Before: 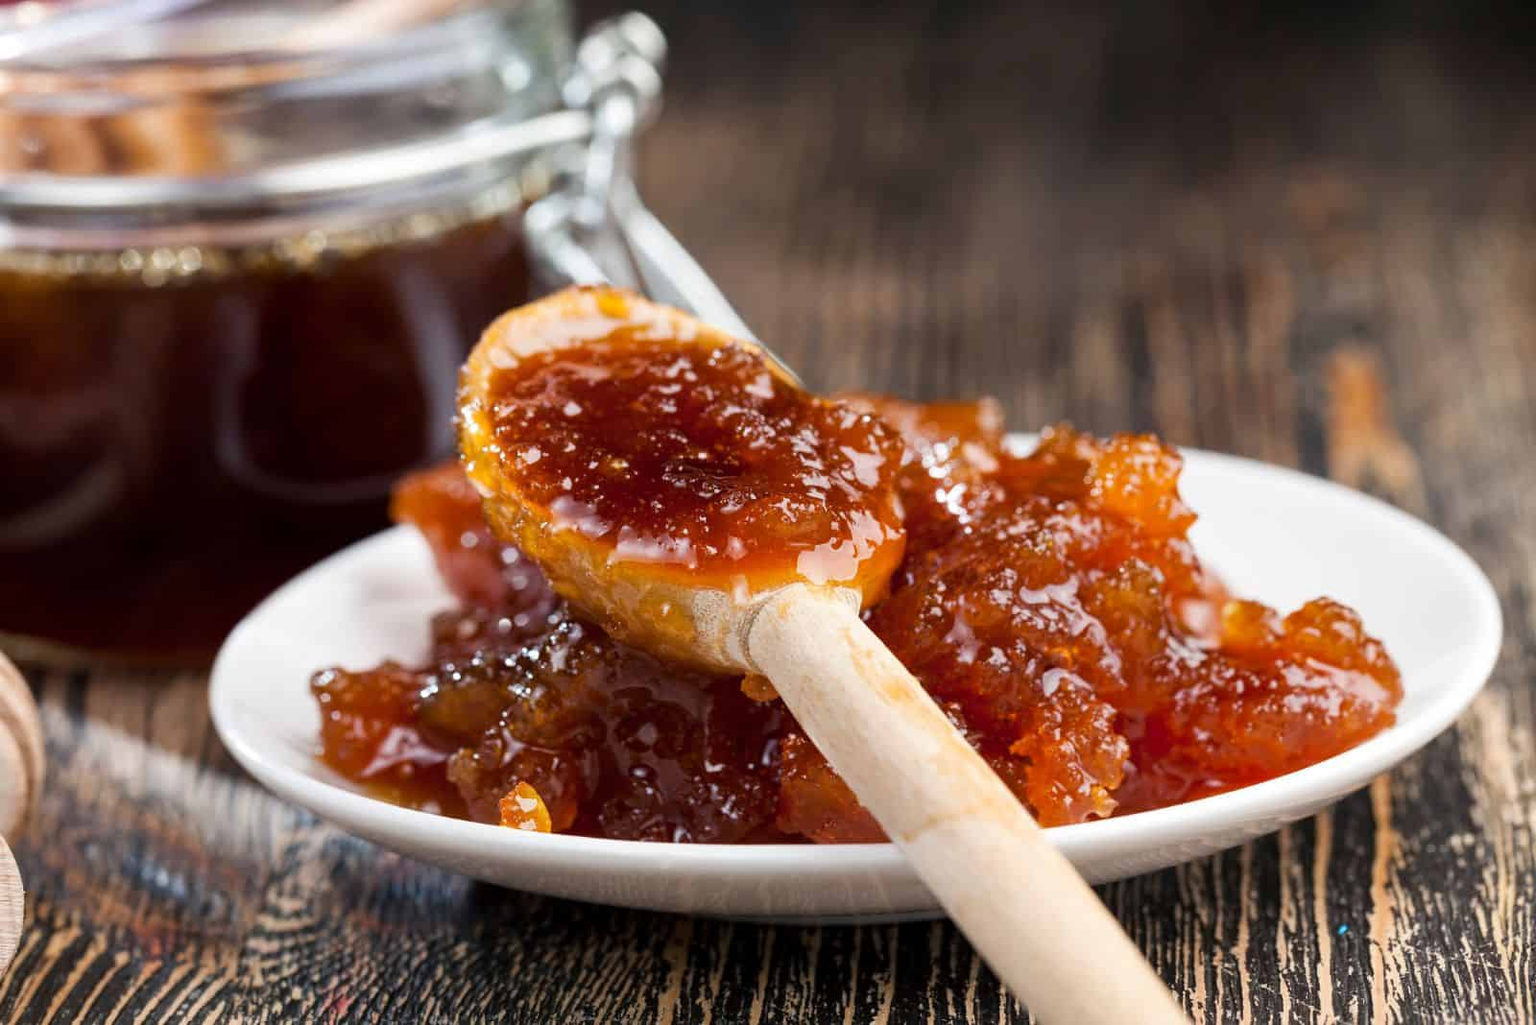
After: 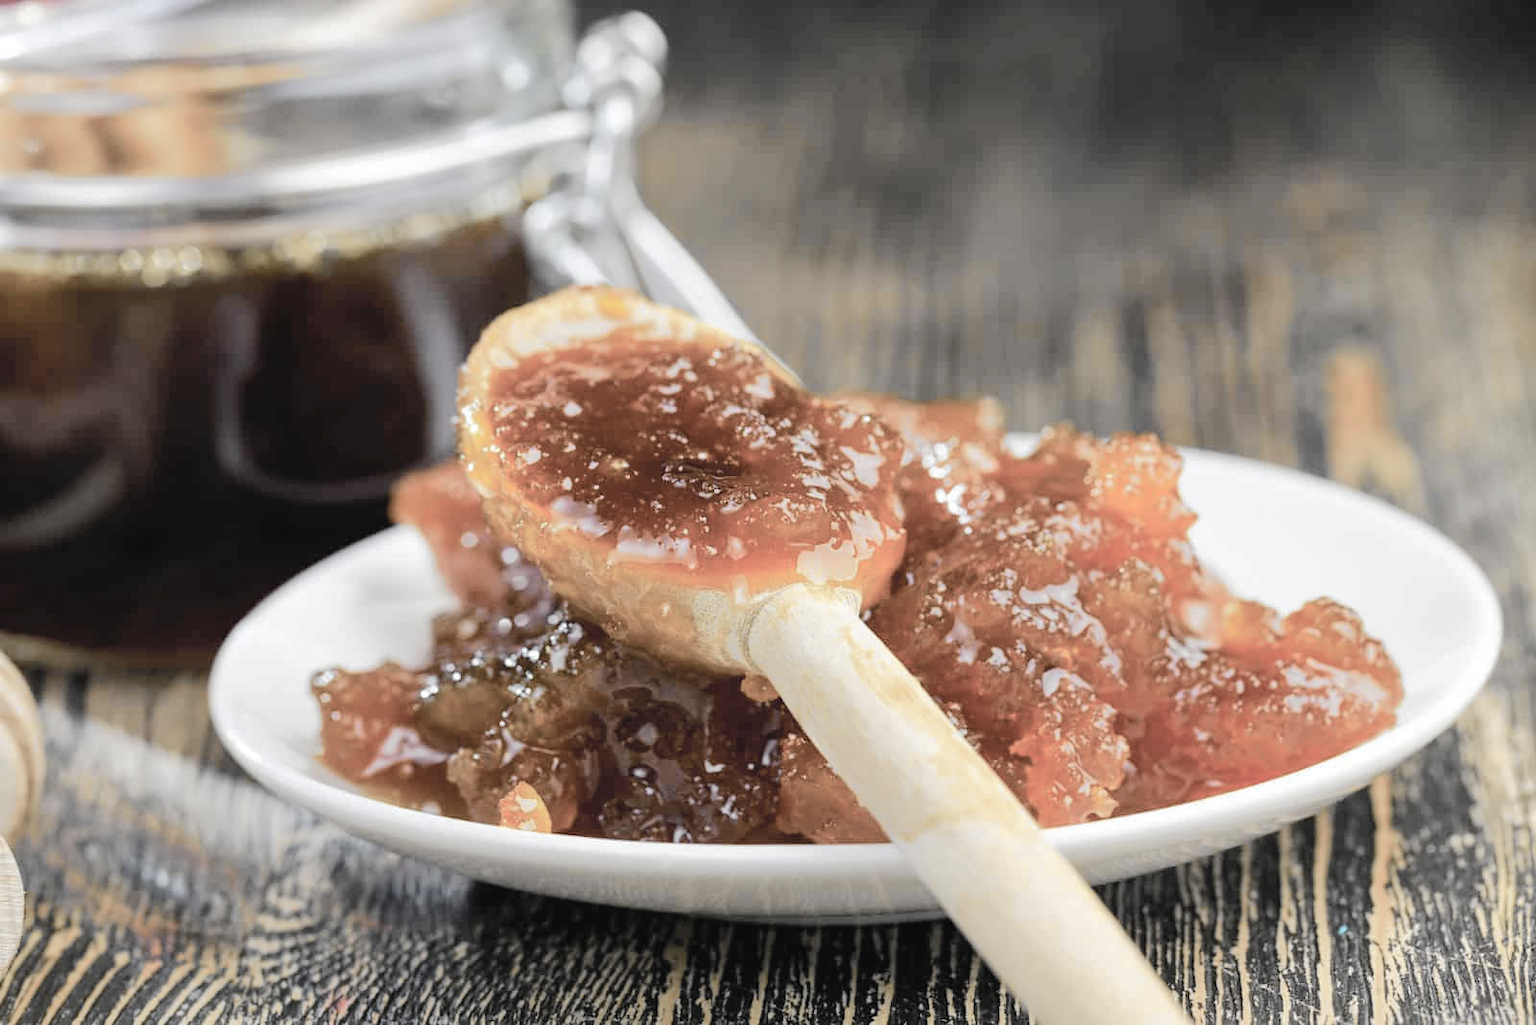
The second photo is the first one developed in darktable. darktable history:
tone curve: curves: ch0 [(0, 0.023) (0.037, 0.04) (0.131, 0.128) (0.304, 0.331) (0.504, 0.584) (0.616, 0.687) (0.704, 0.764) (0.808, 0.823) (1, 1)]; ch1 [(0, 0) (0.301, 0.3) (0.477, 0.472) (0.493, 0.497) (0.508, 0.501) (0.544, 0.541) (0.563, 0.565) (0.626, 0.66) (0.721, 0.776) (1, 1)]; ch2 [(0, 0) (0.249, 0.216) (0.349, 0.343) (0.424, 0.442) (0.476, 0.483) (0.502, 0.5) (0.517, 0.519) (0.532, 0.553) (0.569, 0.587) (0.634, 0.628) (0.706, 0.729) (0.828, 0.742) (1, 0.9)], color space Lab, independent channels, preserve colors none
shadows and highlights: shadows 25, highlights -25
contrast brightness saturation: brightness 0.18, saturation -0.5
